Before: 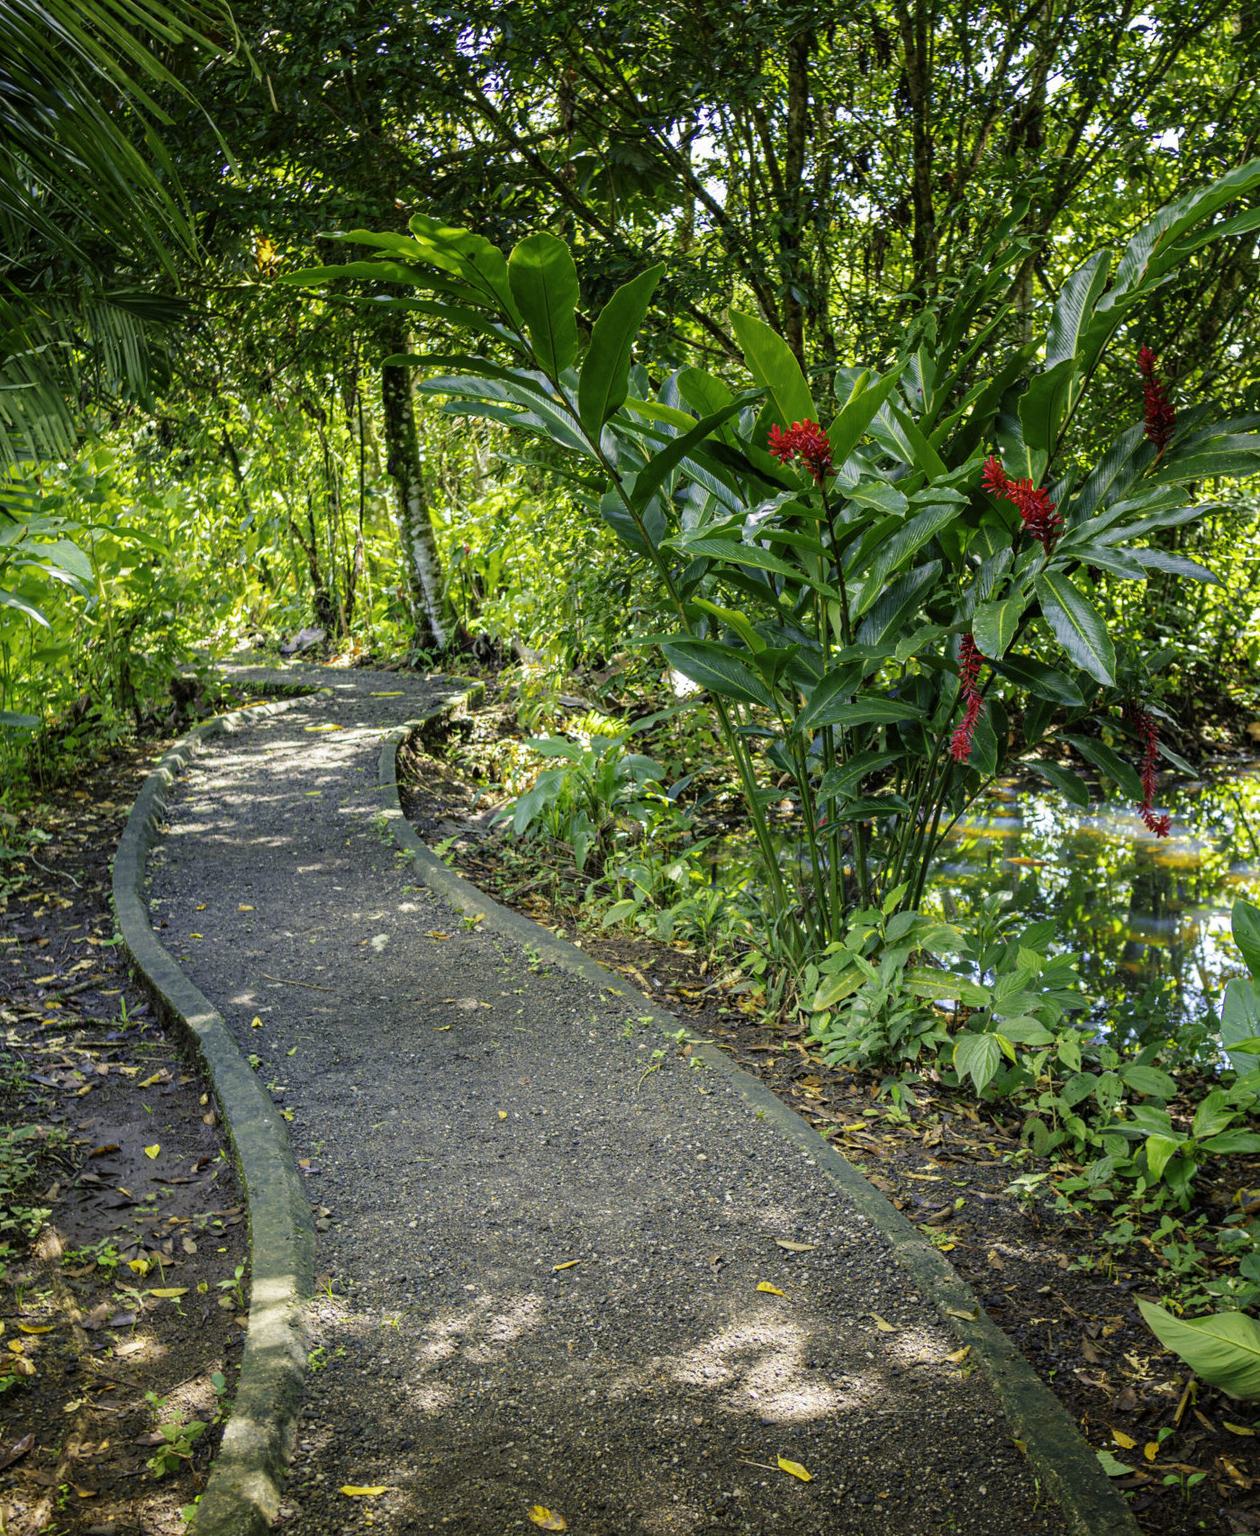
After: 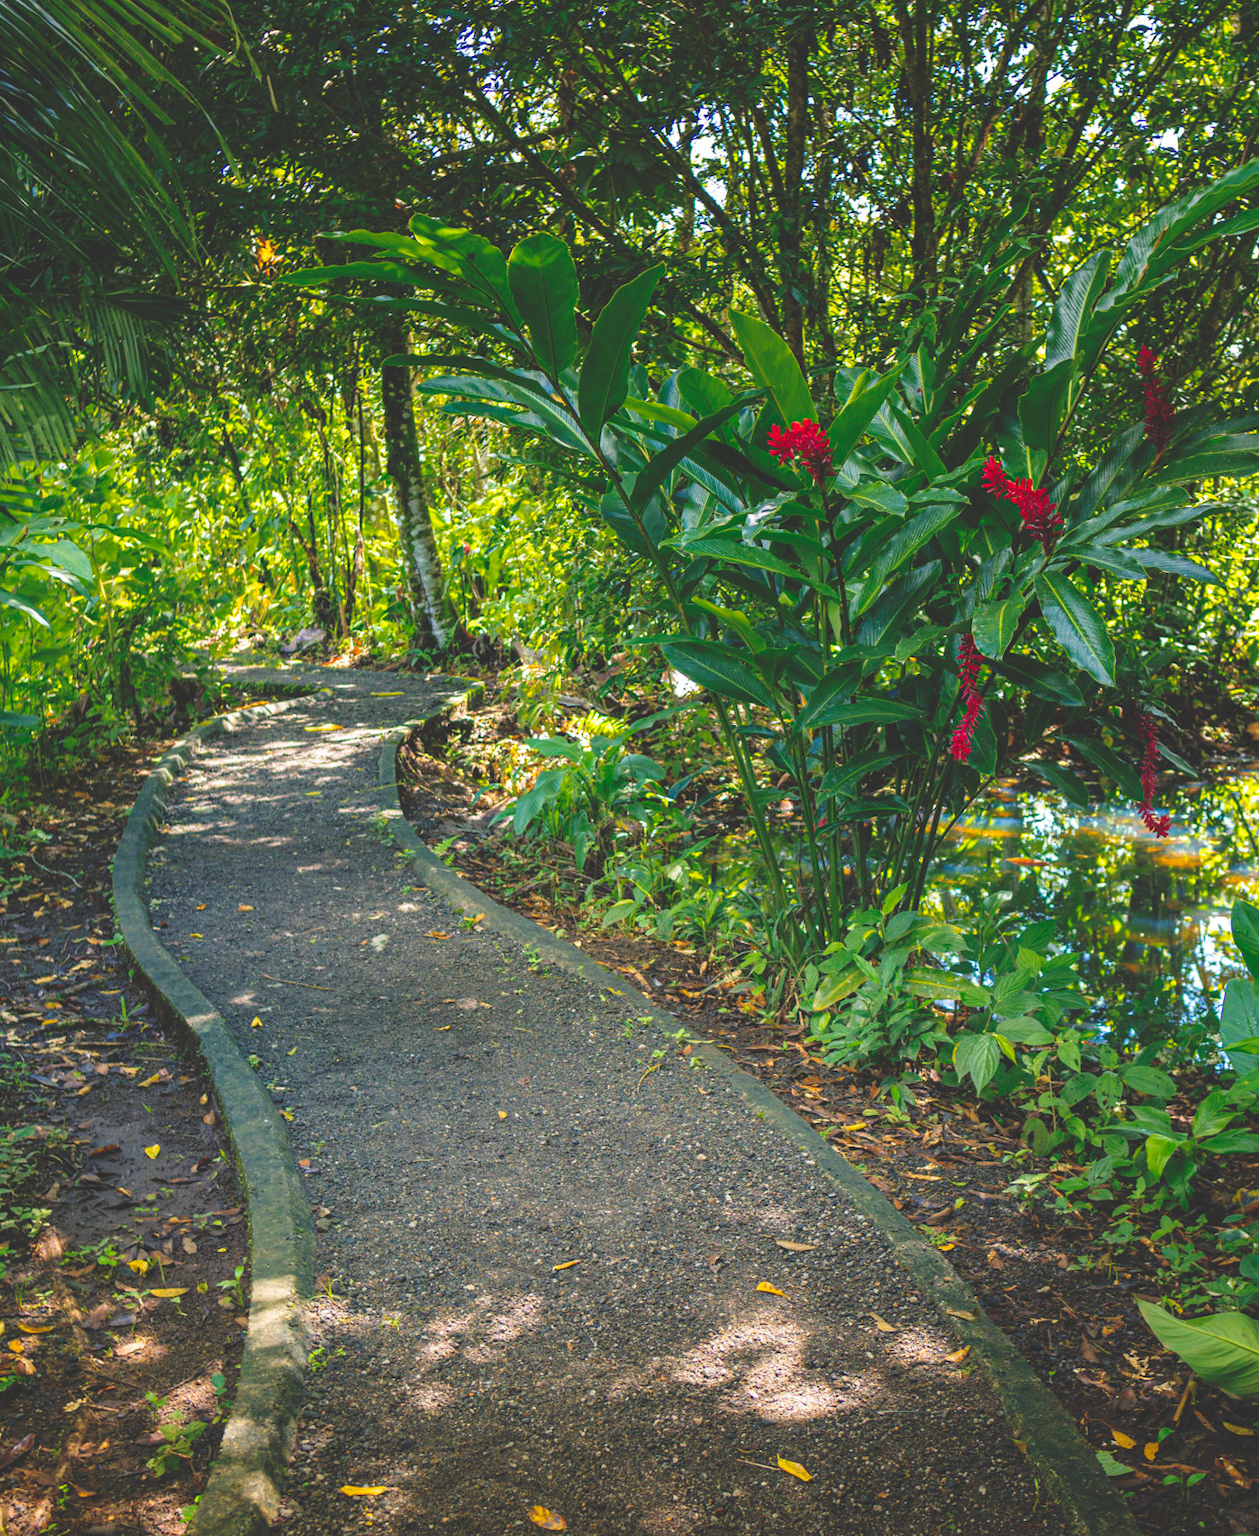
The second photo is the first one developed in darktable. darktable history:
rgb curve: curves: ch0 [(0, 0.186) (0.314, 0.284) (0.775, 0.708) (1, 1)], compensate middle gray true, preserve colors none
tone equalizer: on, module defaults
